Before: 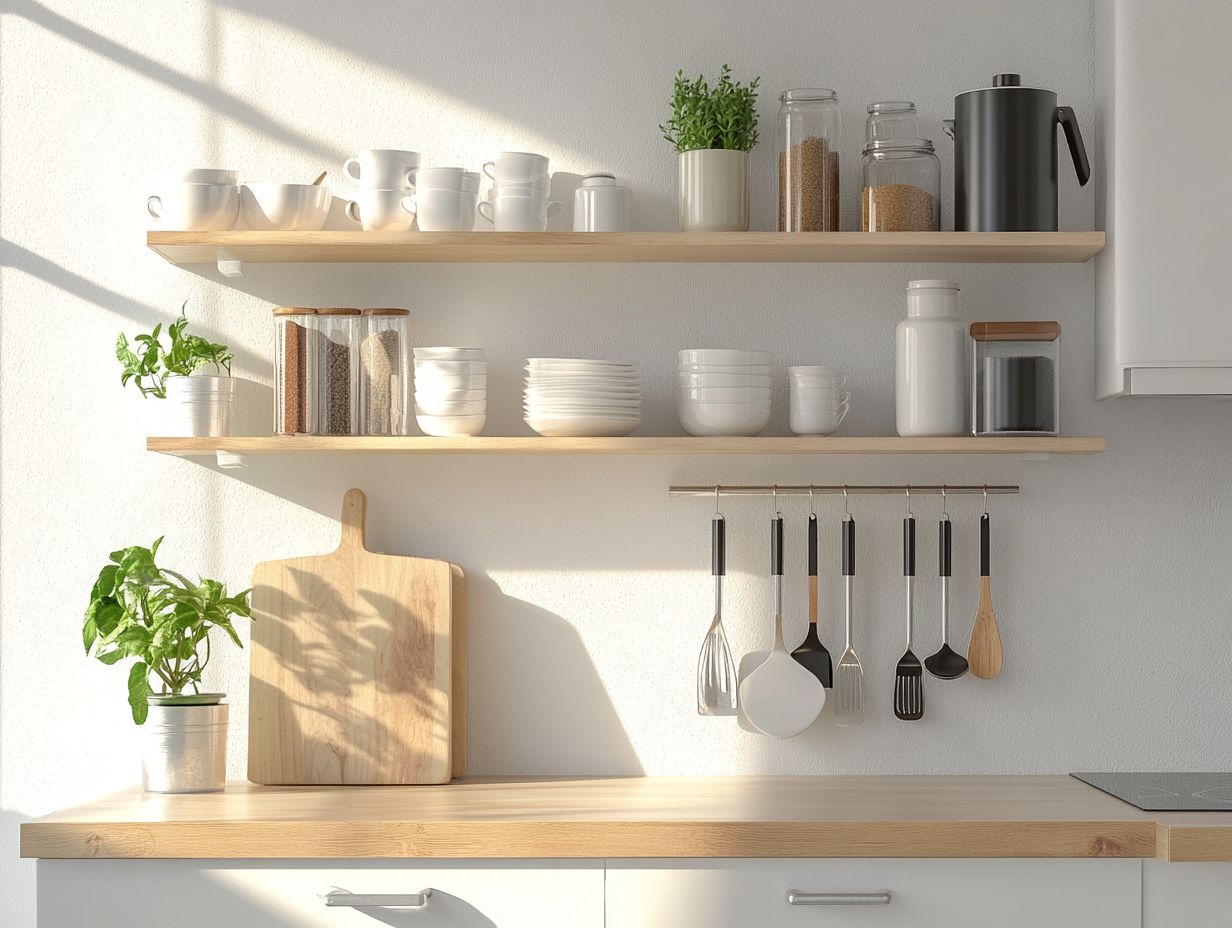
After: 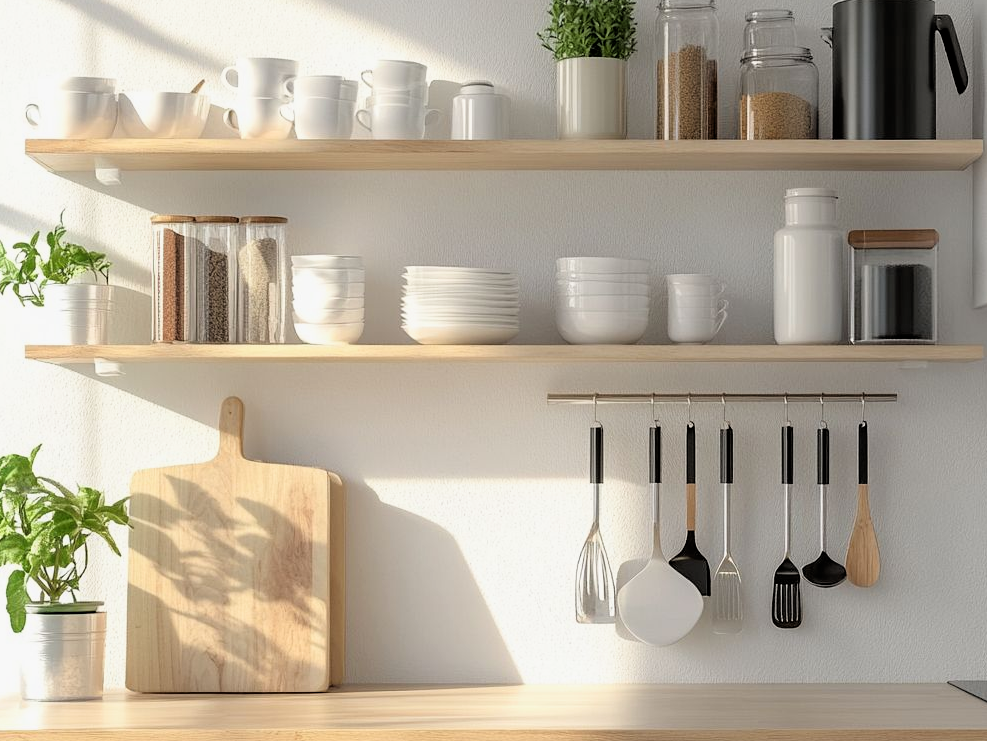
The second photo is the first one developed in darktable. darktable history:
filmic rgb: black relative exposure -4.91 EV, white relative exposure 2.83 EV, hardness 3.71
crop and rotate: left 9.935%, top 9.921%, right 9.922%, bottom 10.196%
